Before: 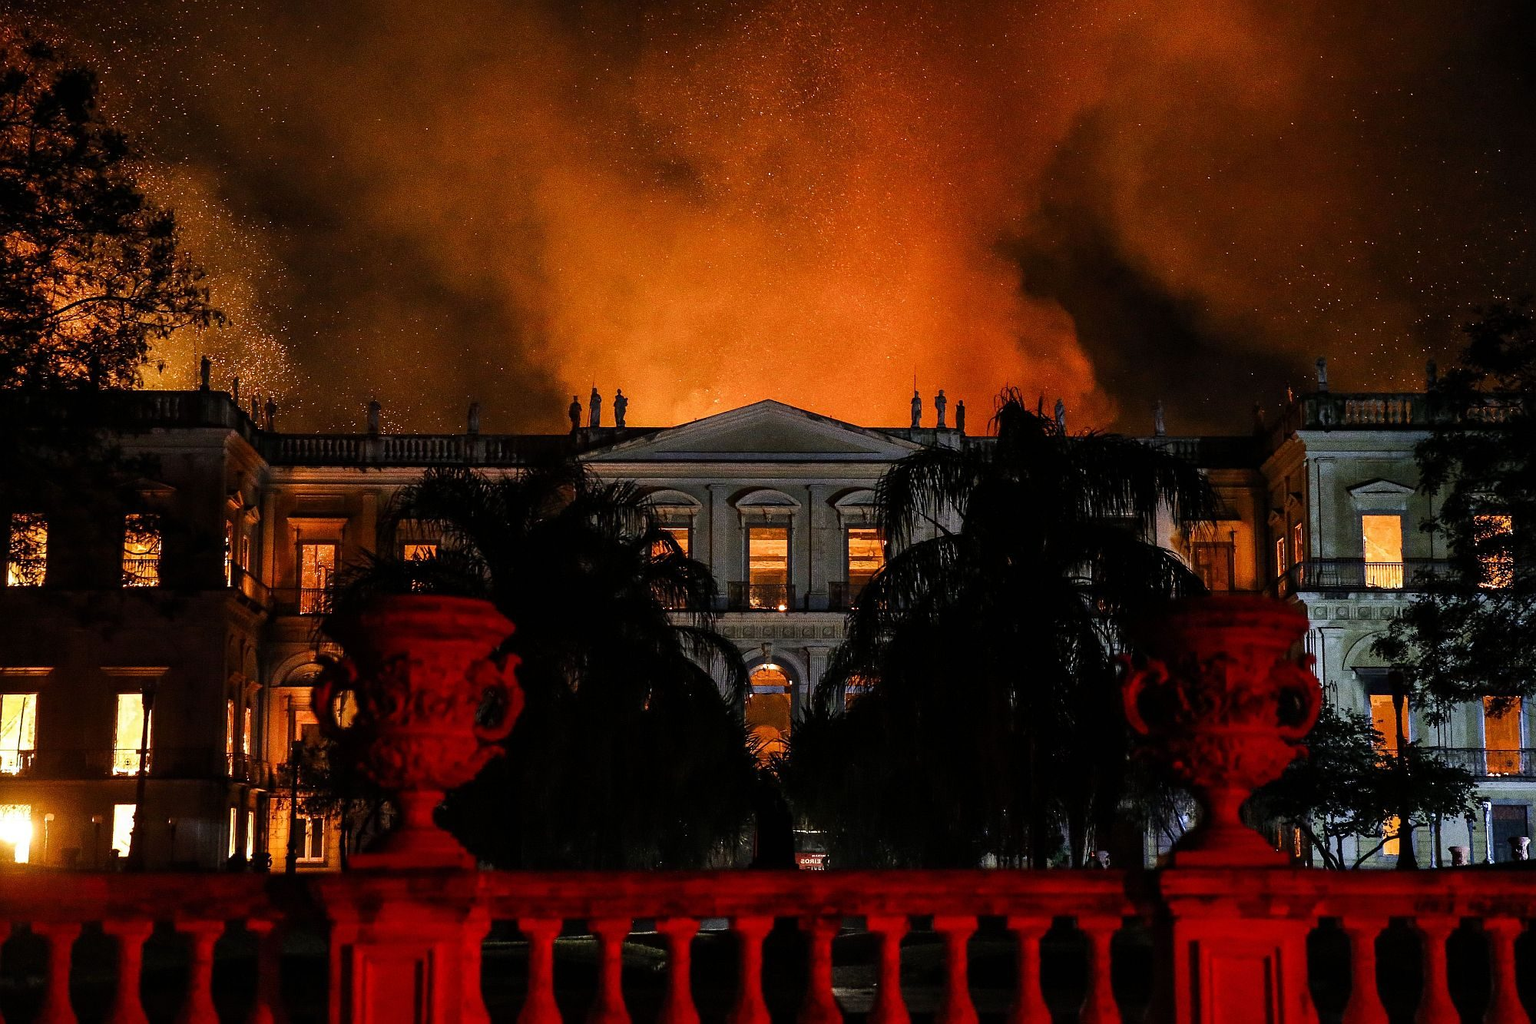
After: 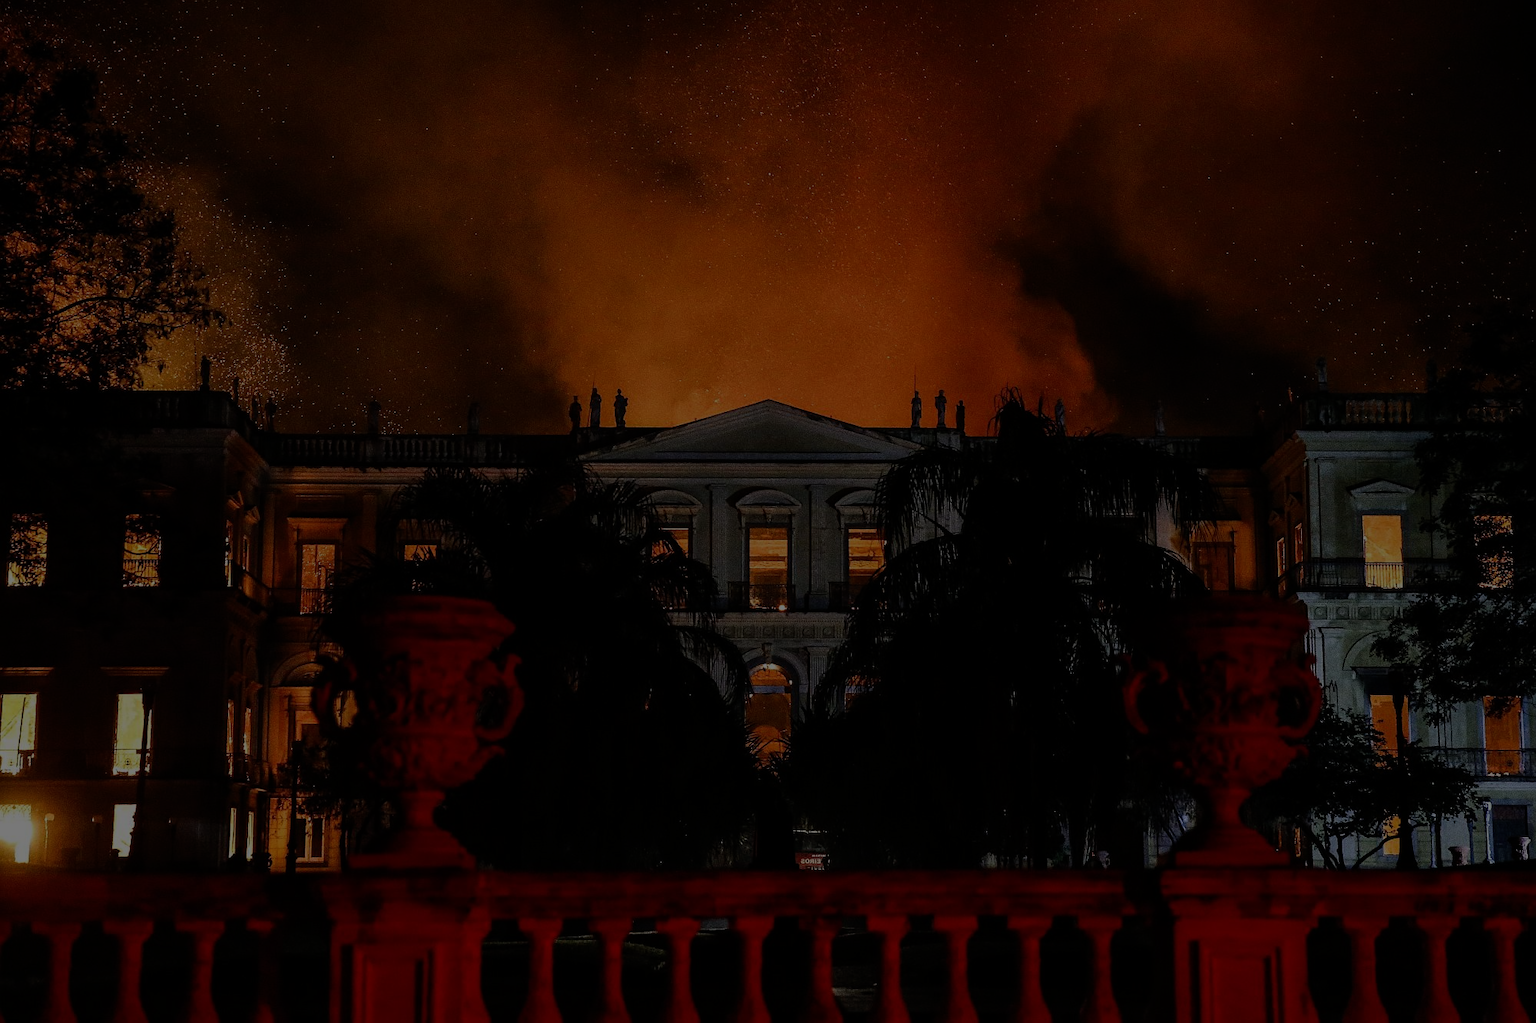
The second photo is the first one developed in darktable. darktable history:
exposure: exposure -2.413 EV, compensate exposure bias true, compensate highlight preservation false
